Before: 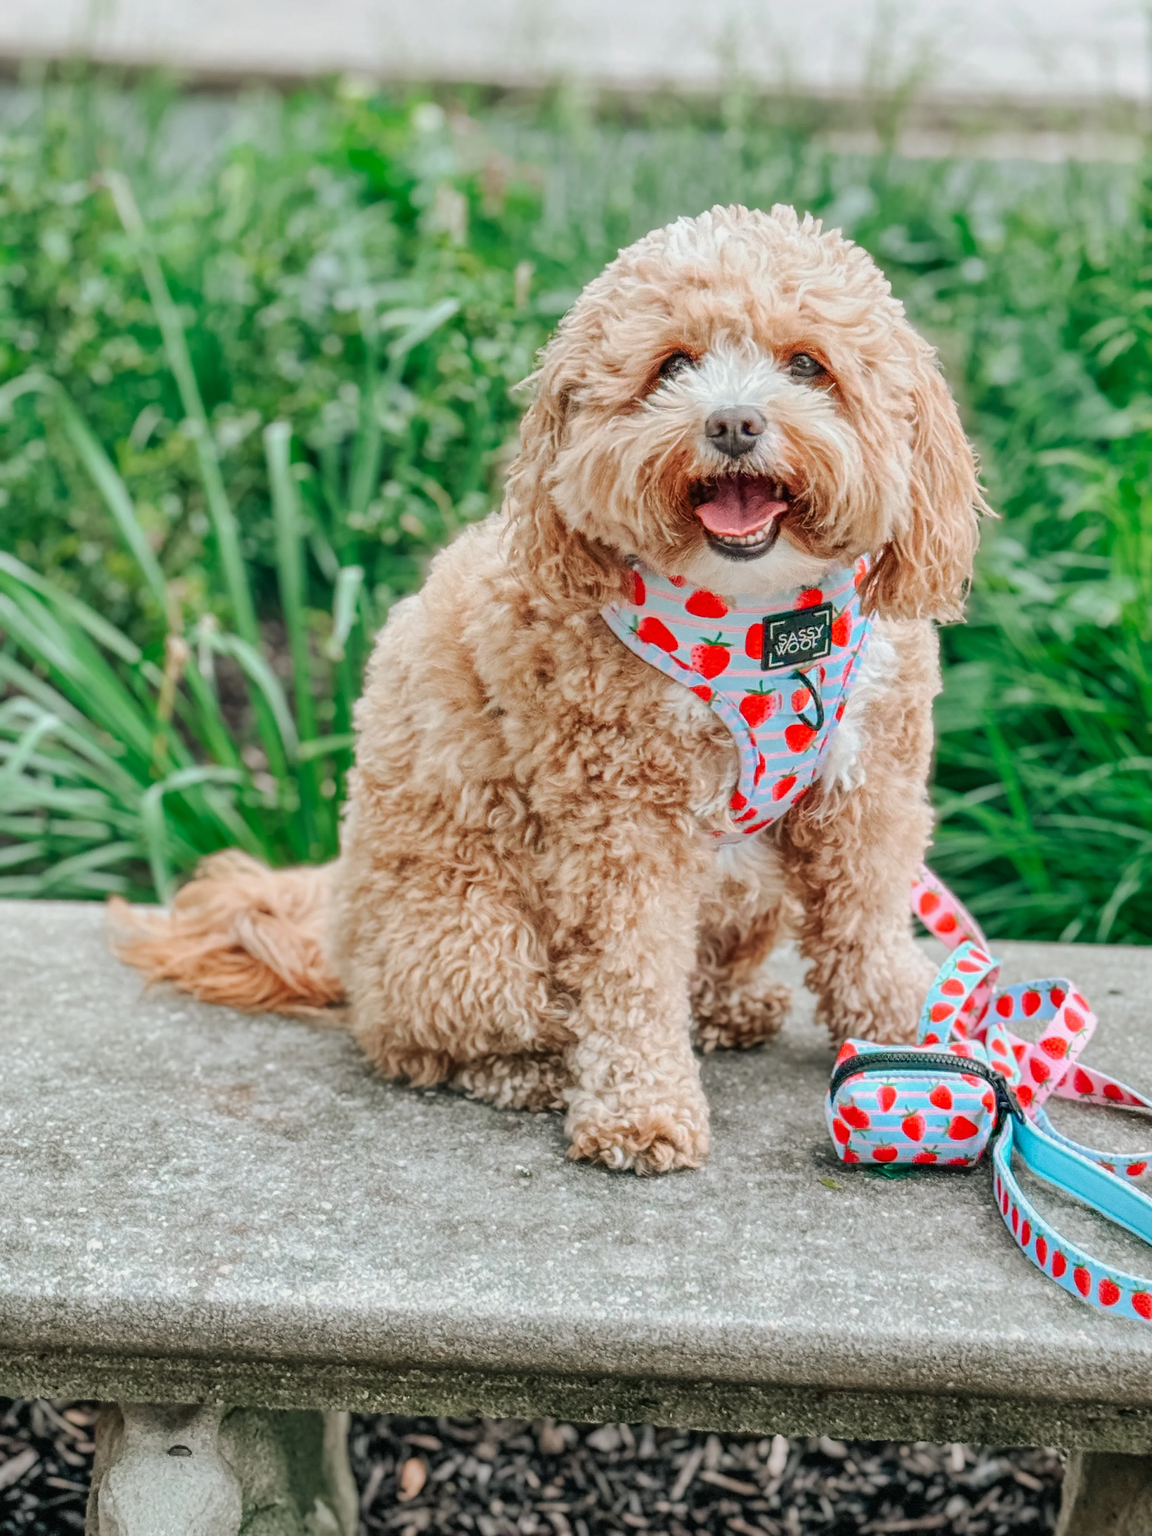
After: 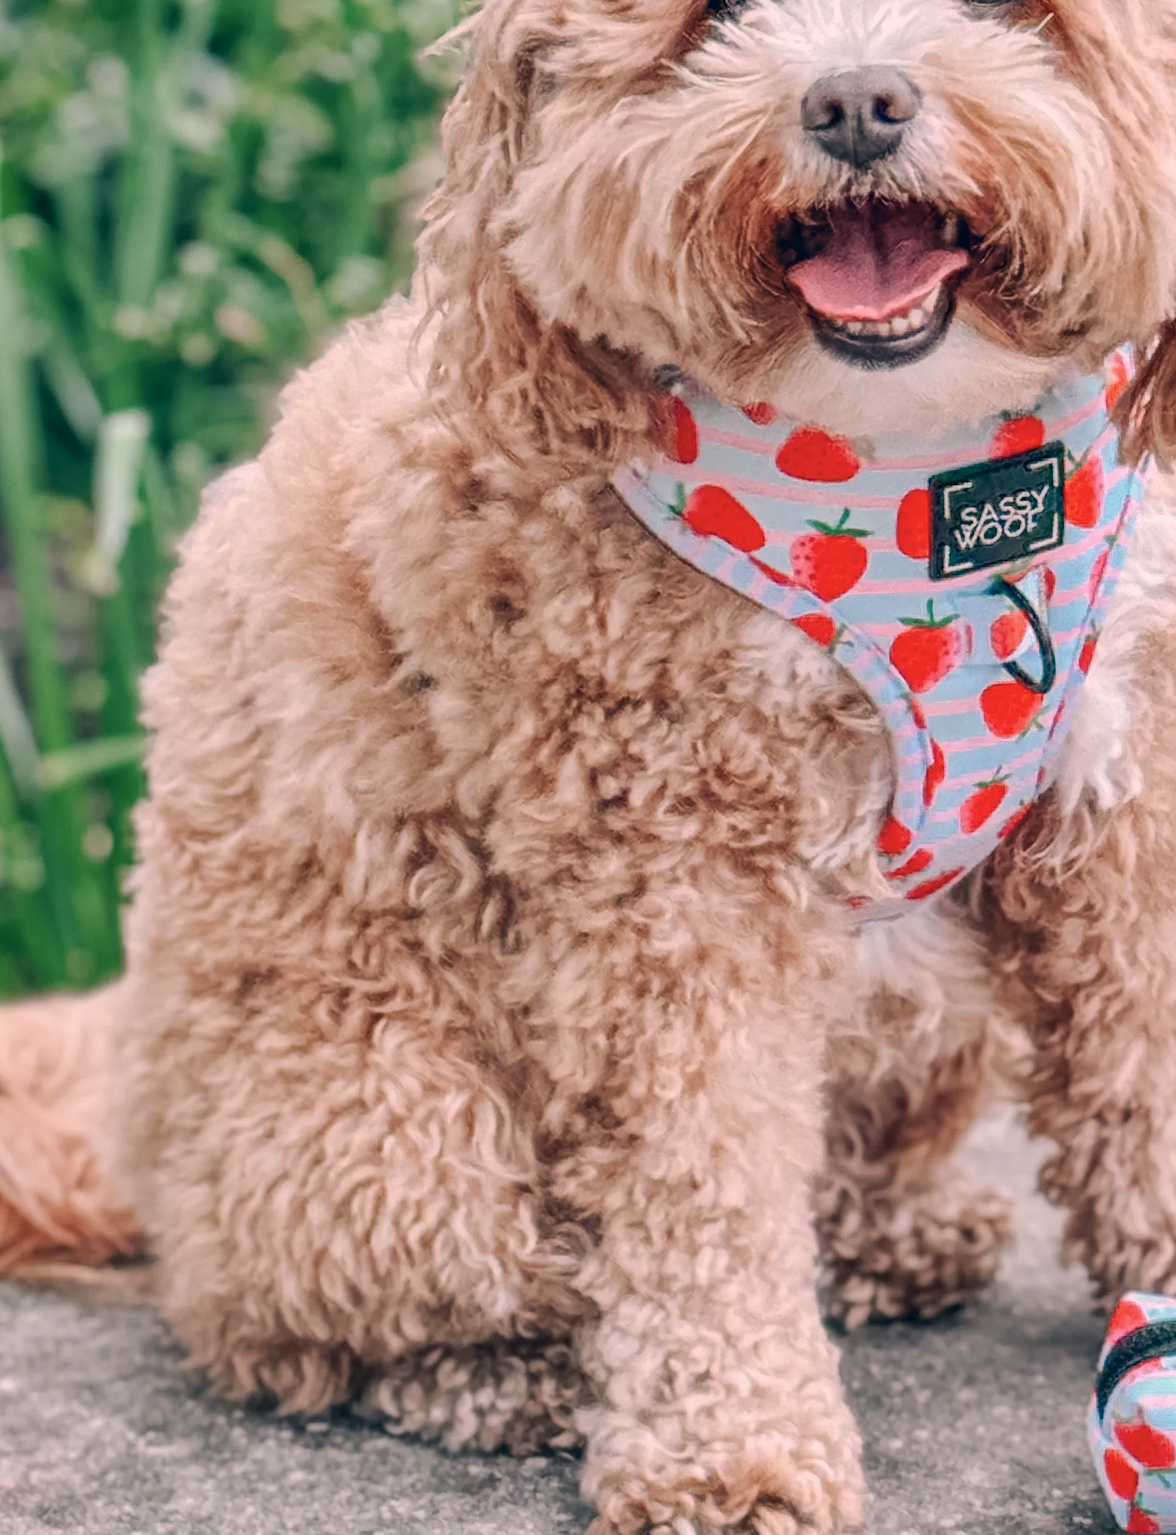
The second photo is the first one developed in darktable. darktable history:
color correction: highlights a* 14.46, highlights b* 5.85, shadows a* -5.53, shadows b* -15.24, saturation 0.85
crop: left 25%, top 25%, right 25%, bottom 25%
rotate and perspective: rotation -2.22°, lens shift (horizontal) -0.022, automatic cropping off
